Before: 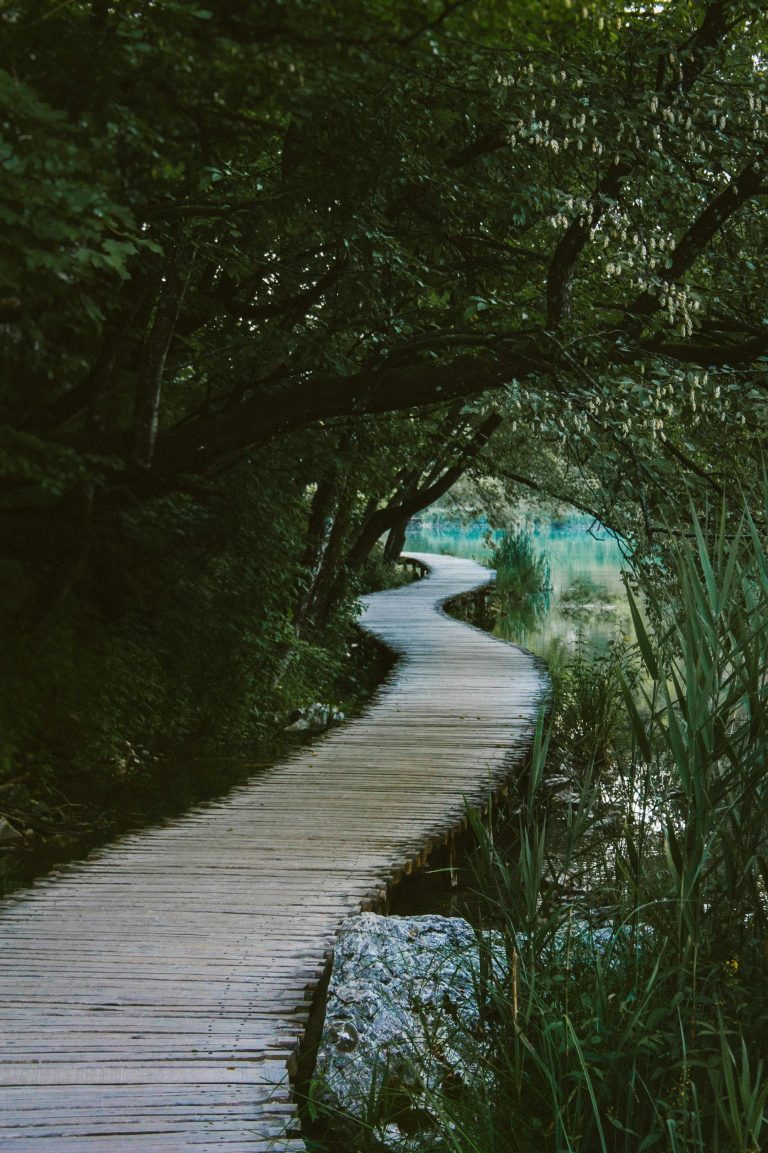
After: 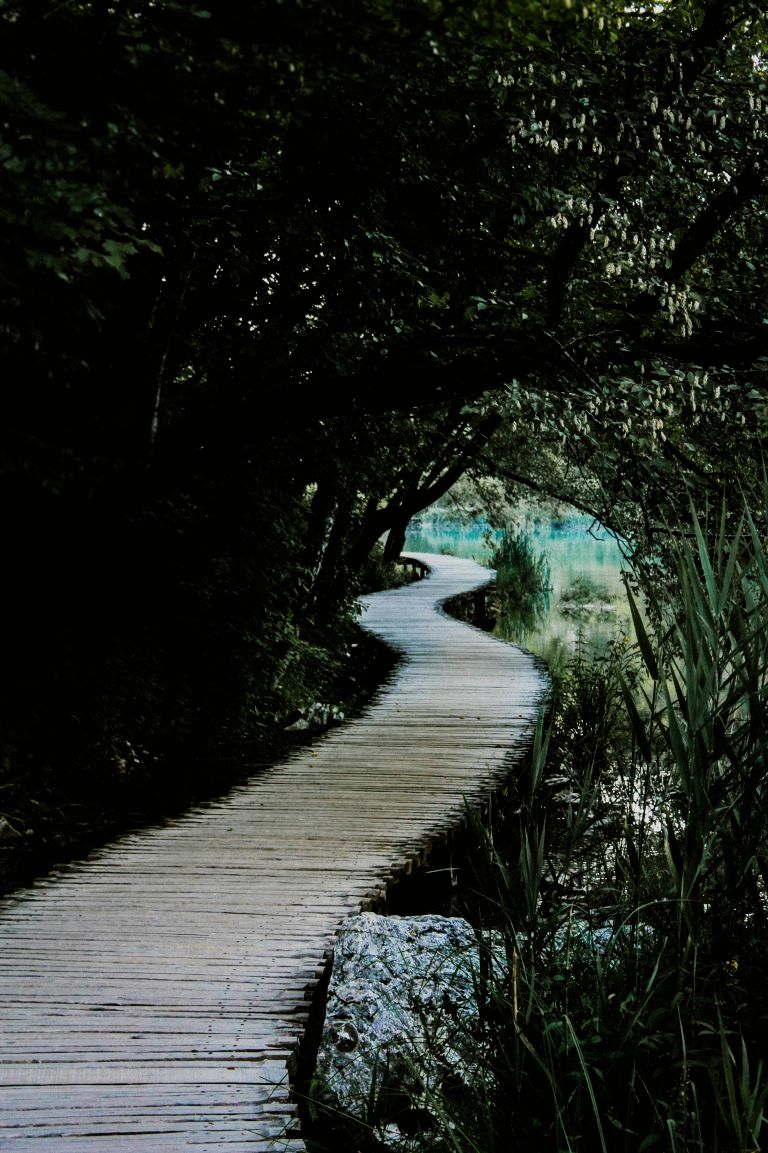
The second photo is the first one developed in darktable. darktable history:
filmic rgb: black relative exposure -5.07 EV, white relative exposure 3.98 EV, hardness 2.88, contrast 1.384, highlights saturation mix -28.65%
